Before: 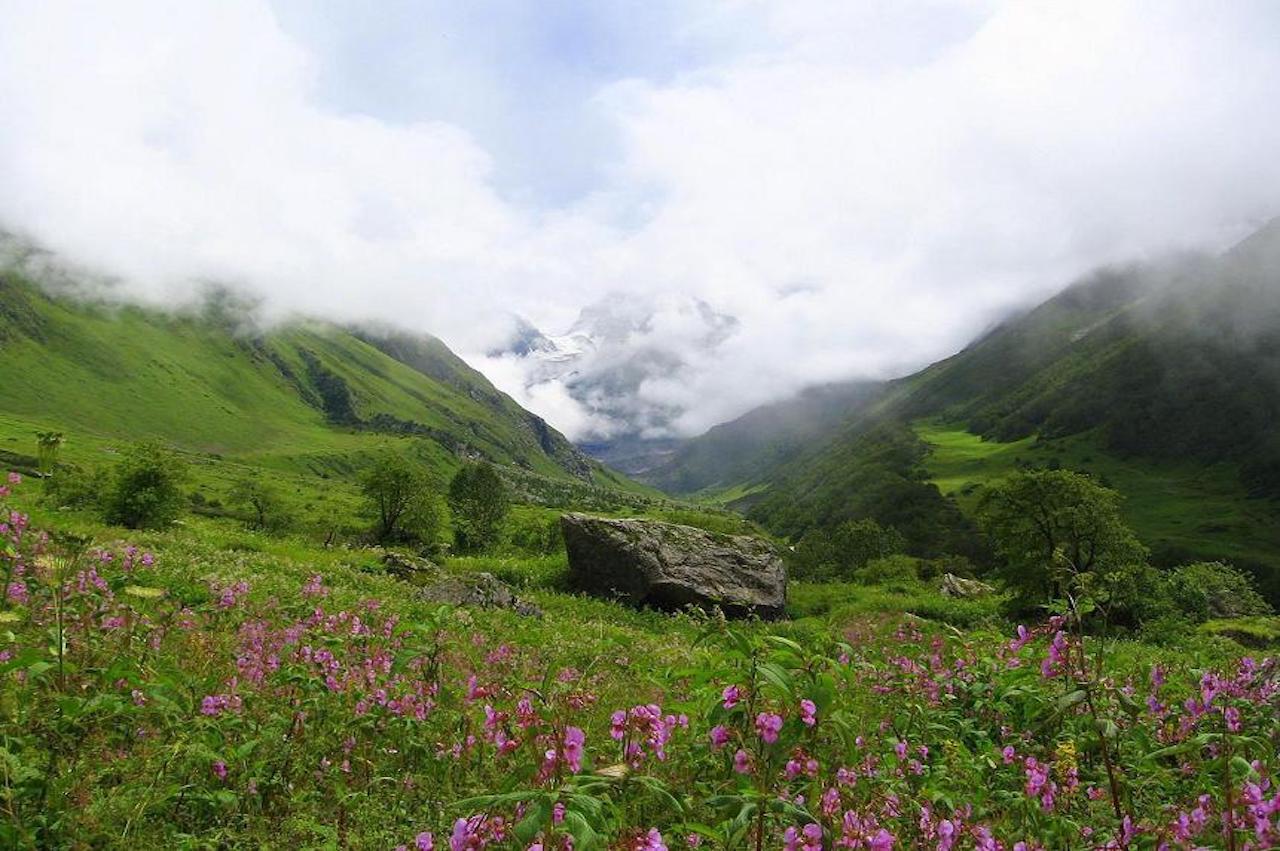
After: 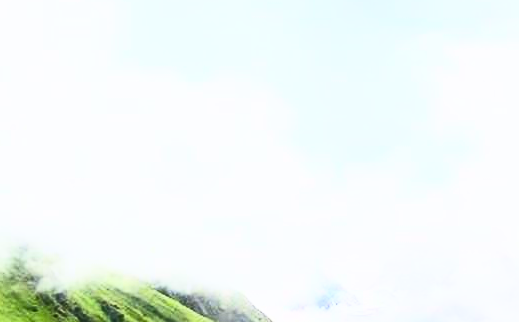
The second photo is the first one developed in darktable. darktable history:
filmic rgb: black relative exposure -7.65 EV, white relative exposure 4.56 EV, hardness 3.61
contrast brightness saturation: contrast 0.83, brightness 0.59, saturation 0.59
crop: left 15.452%, top 5.459%, right 43.956%, bottom 56.62%
tone equalizer: -8 EV -0.417 EV, -7 EV -0.389 EV, -6 EV -0.333 EV, -5 EV -0.222 EV, -3 EV 0.222 EV, -2 EV 0.333 EV, -1 EV 0.389 EV, +0 EV 0.417 EV, edges refinement/feathering 500, mask exposure compensation -1.57 EV, preserve details no
